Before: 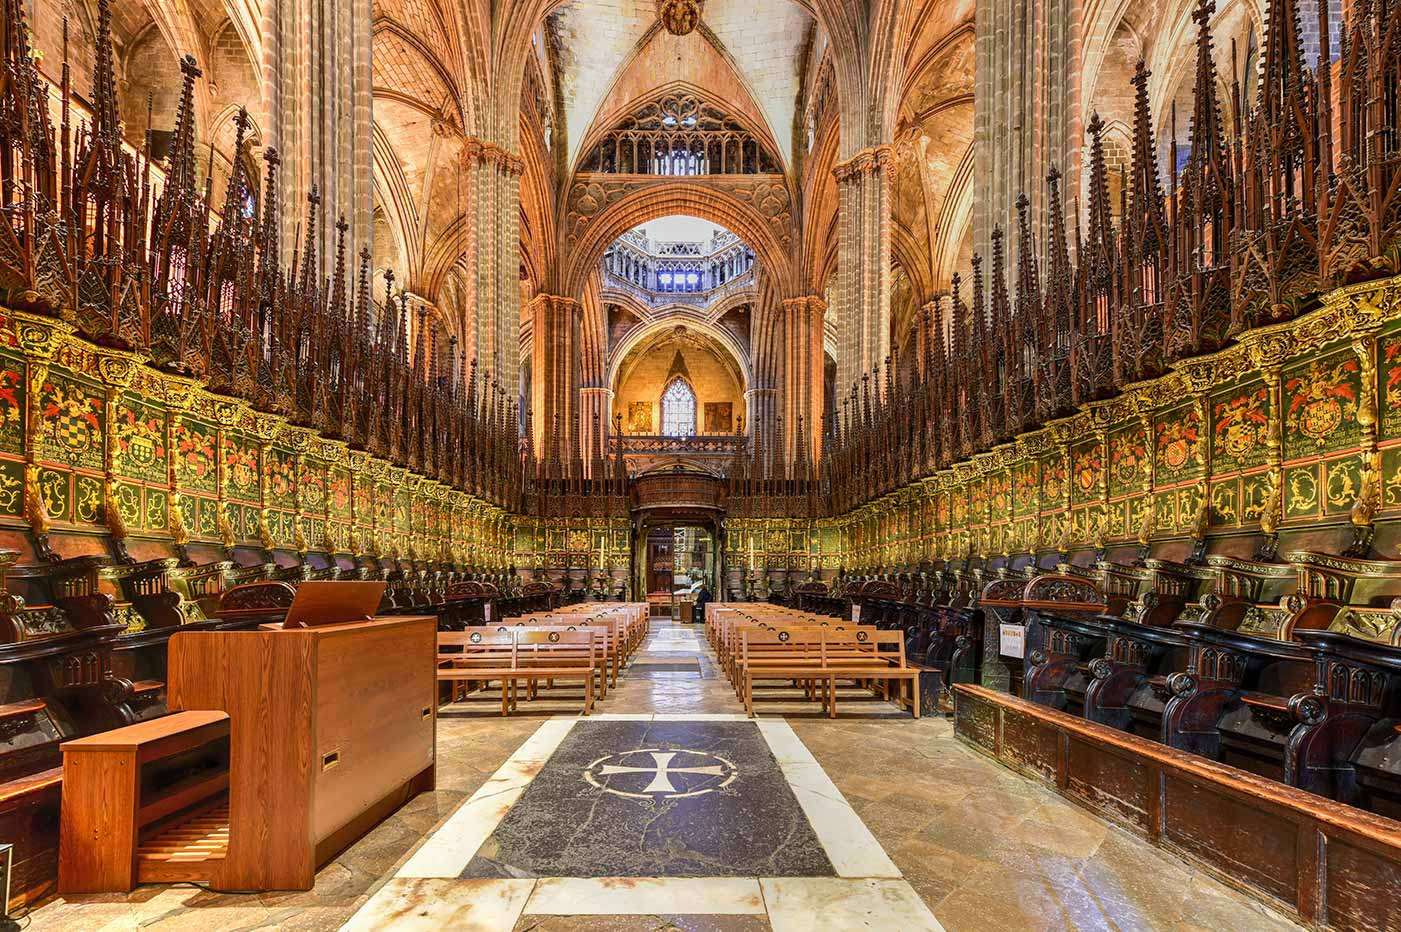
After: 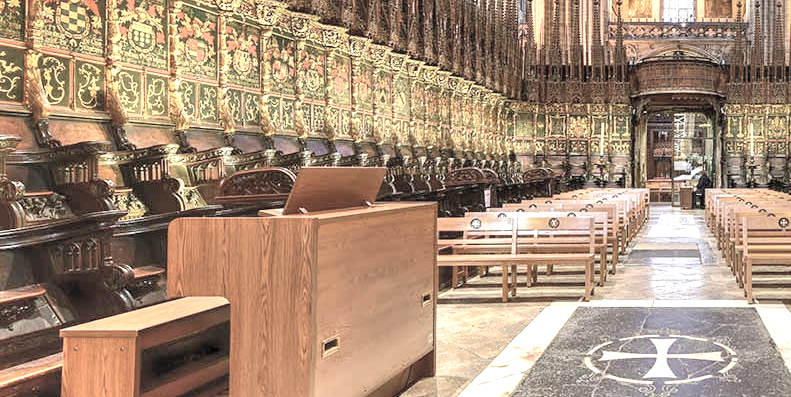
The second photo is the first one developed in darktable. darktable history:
local contrast: mode bilateral grid, contrast 20, coarseness 51, detail 119%, midtone range 0.2
crop: top 44.431%, right 43.507%, bottom 12.873%
contrast brightness saturation: brightness 0.181, saturation -0.502
exposure: black level correction 0, exposure 0.696 EV, compensate exposure bias true, compensate highlight preservation false
